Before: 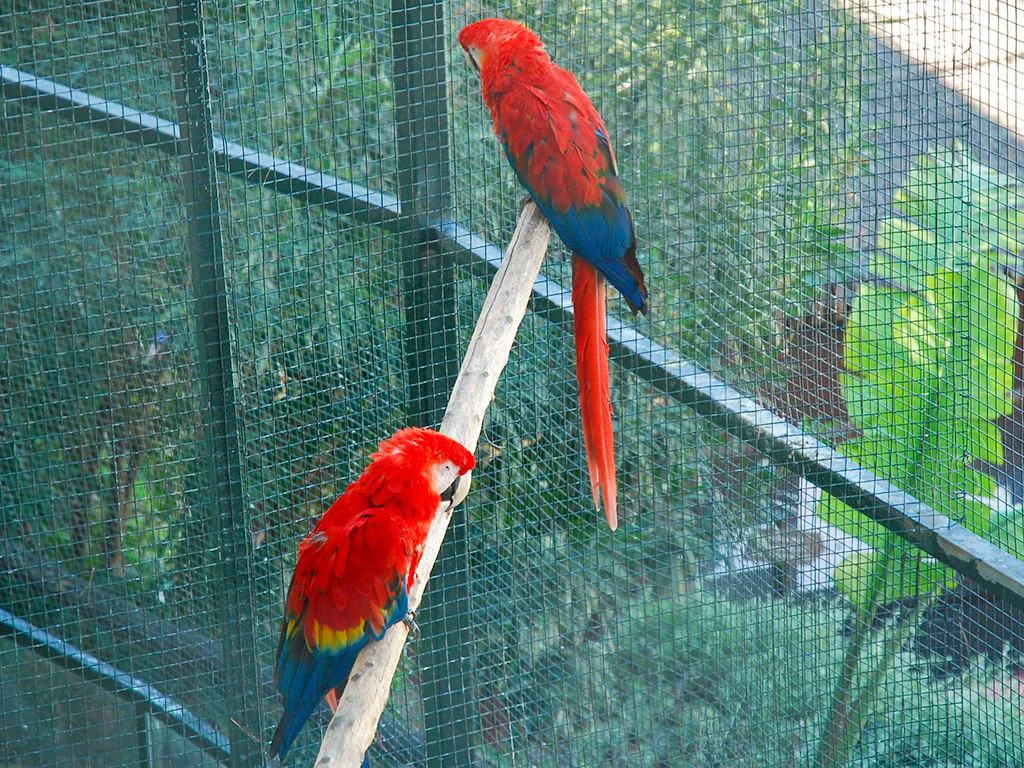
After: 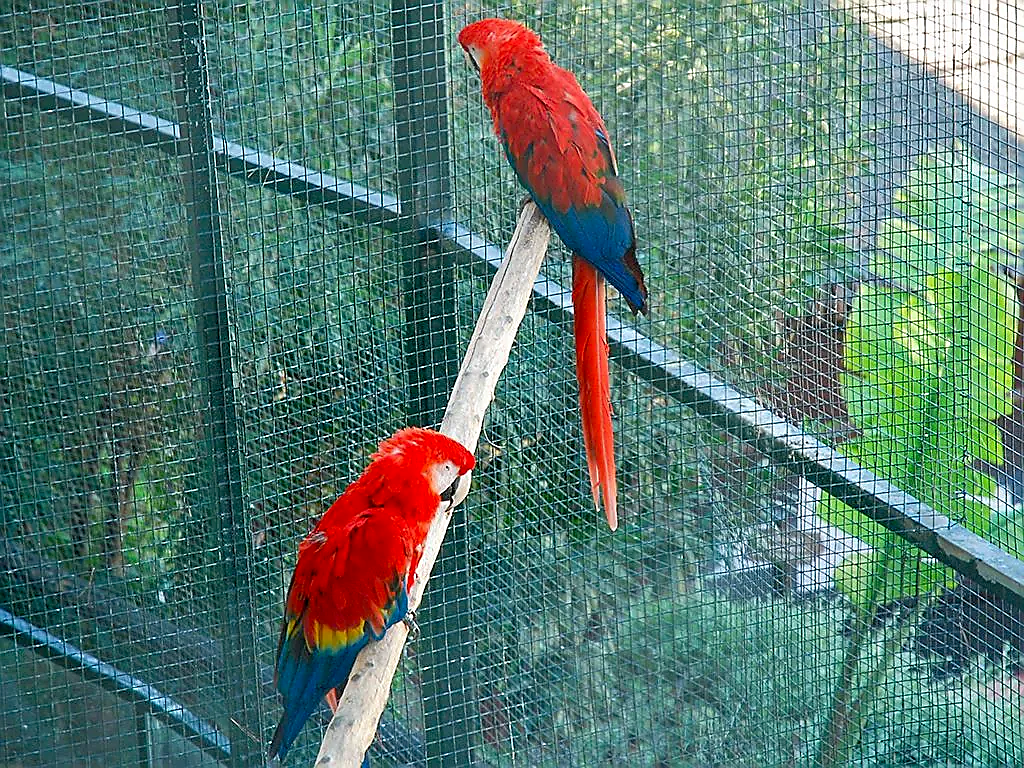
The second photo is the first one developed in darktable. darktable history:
exposure: black level correction 0.009, compensate highlight preservation false
sharpen: radius 1.382, amount 1.248, threshold 0.817
